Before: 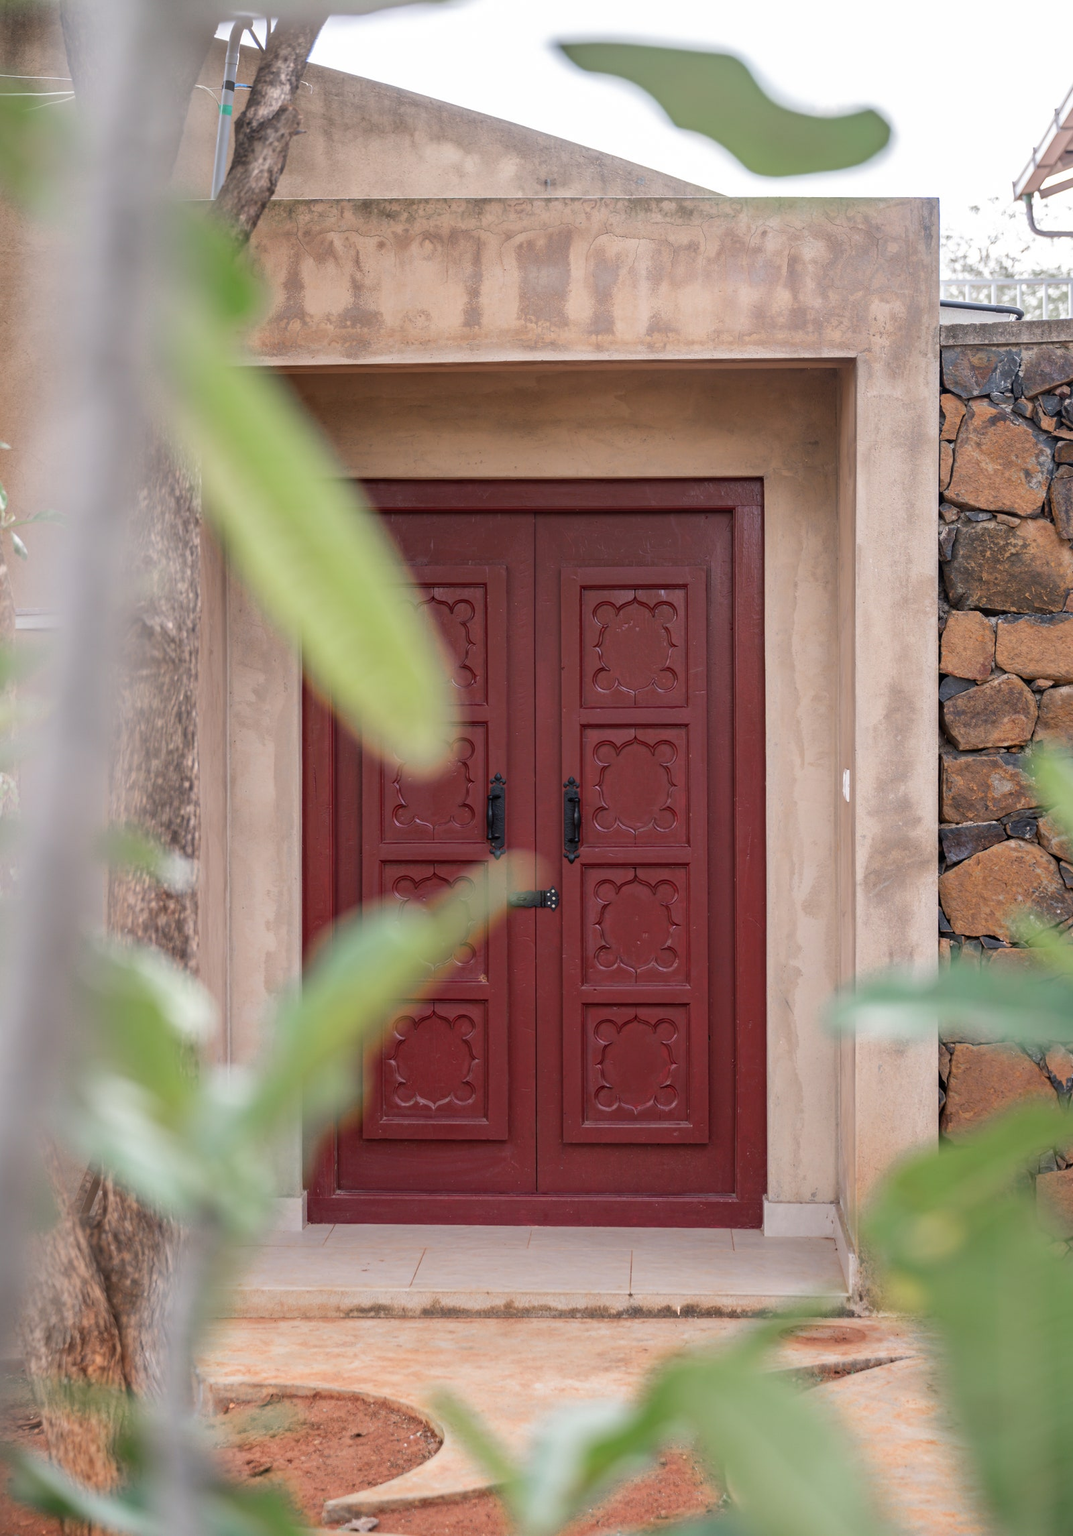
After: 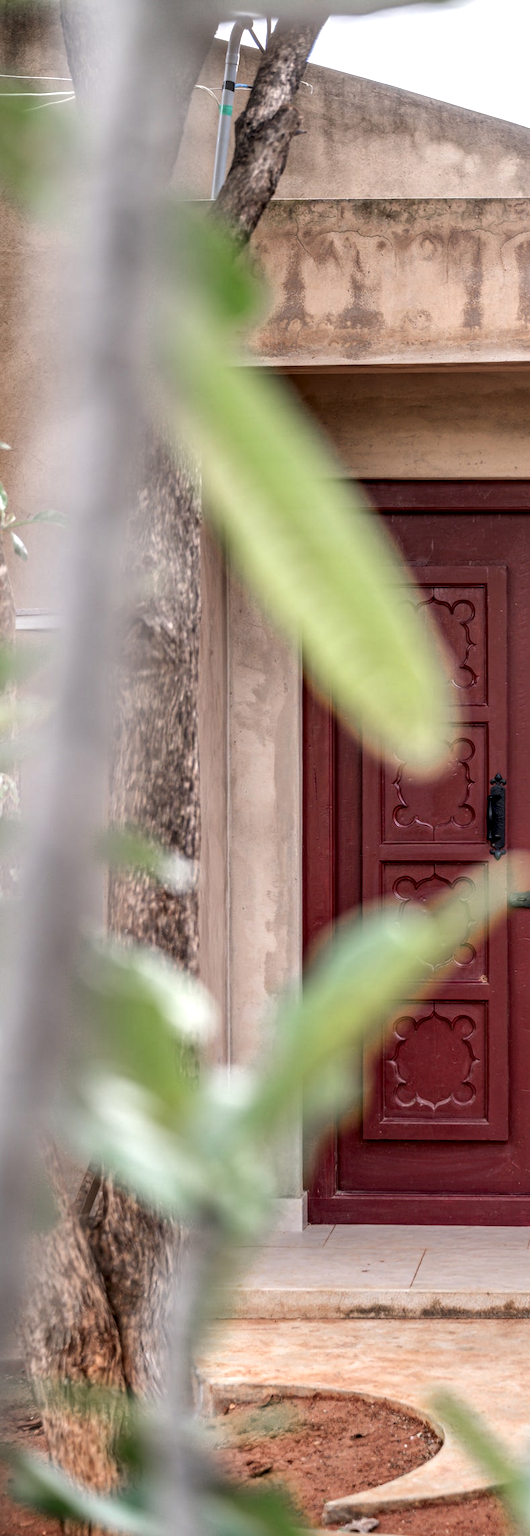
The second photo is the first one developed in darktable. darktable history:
local contrast: highlights 77%, shadows 56%, detail 175%, midtone range 0.429
crop and rotate: left 0.034%, top 0%, right 50.523%
